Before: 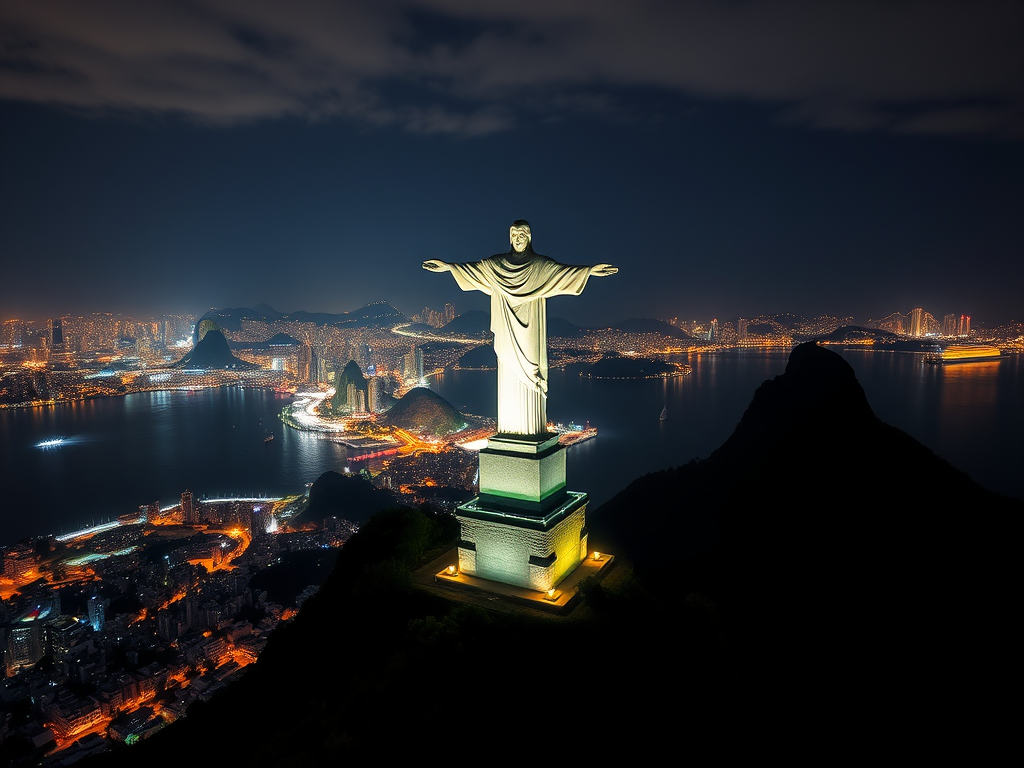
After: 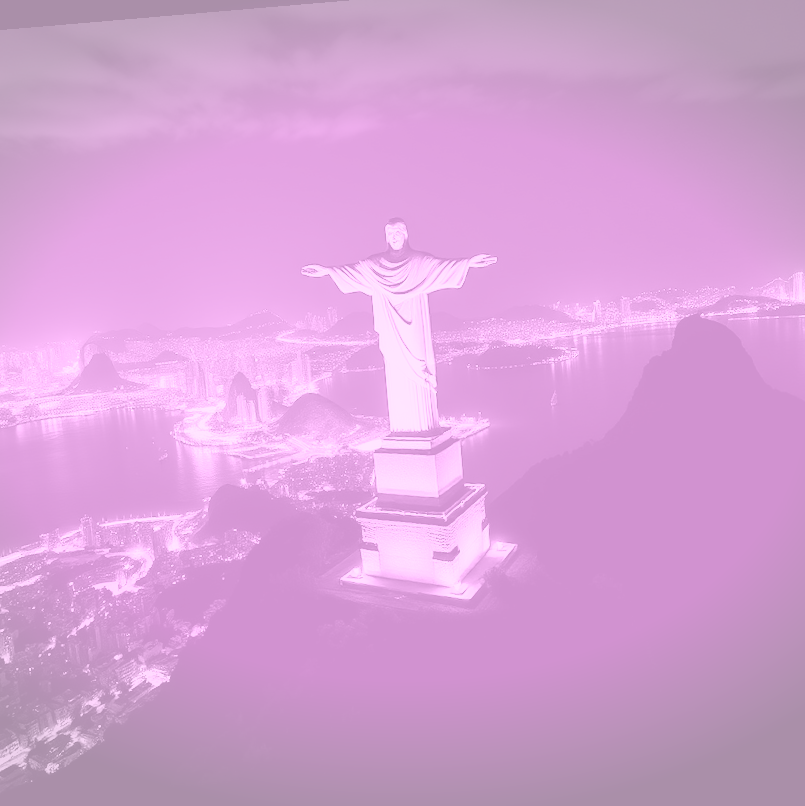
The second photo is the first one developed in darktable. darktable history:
crop and rotate: left 13.15%, top 5.251%, right 12.609%
rotate and perspective: rotation -4.86°, automatic cropping off
shadows and highlights: soften with gaussian
vignetting: fall-off start 100%, brightness -0.282, width/height ratio 1.31
white balance: red 0.978, blue 0.999
colorize: hue 331.2°, saturation 75%, source mix 30.28%, lightness 70.52%, version 1
